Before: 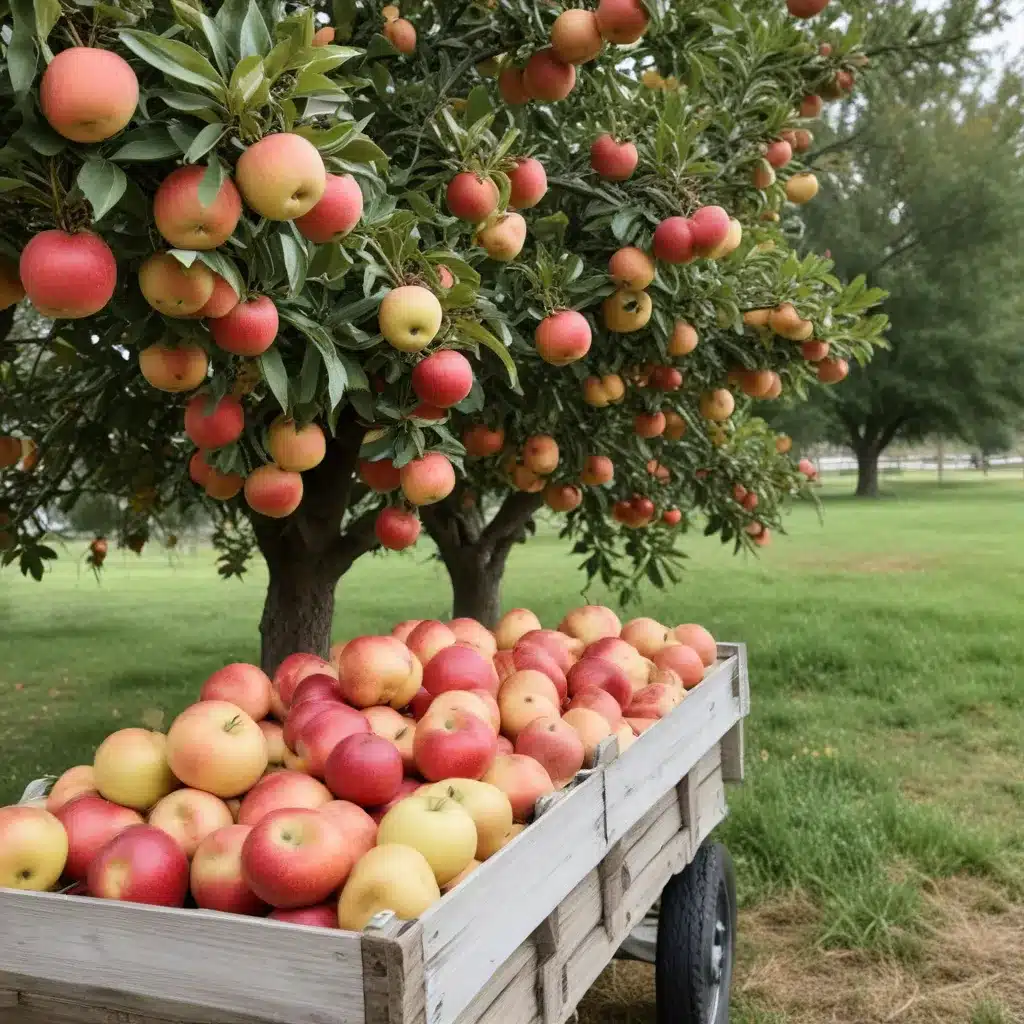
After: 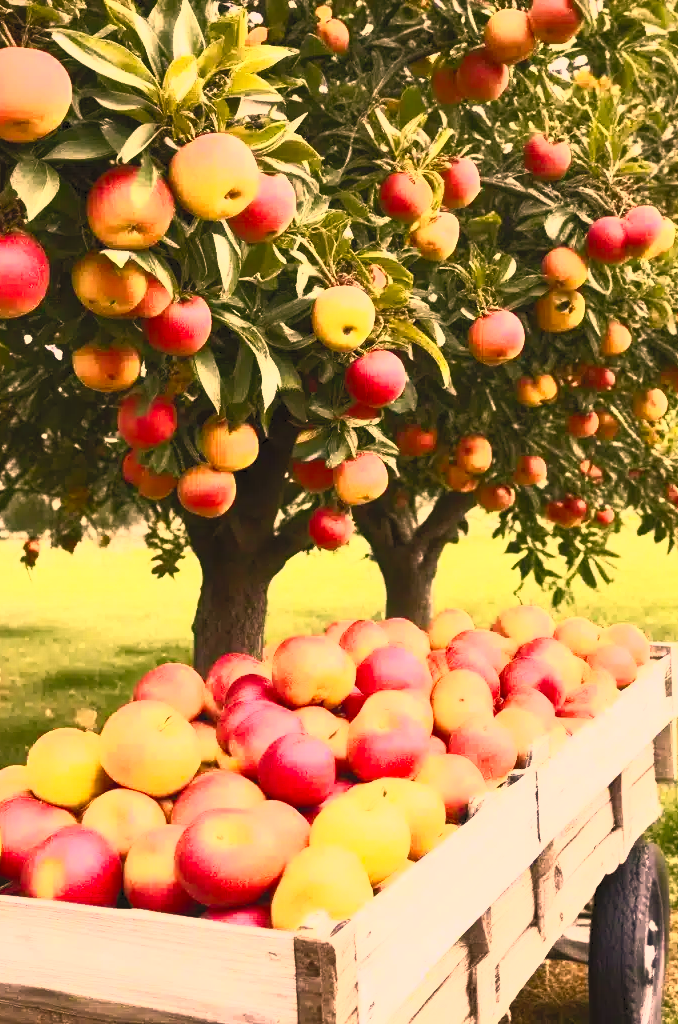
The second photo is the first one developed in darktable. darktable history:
contrast brightness saturation: contrast 0.997, brightness 0.983, saturation 0.981
color correction: highlights a* 39.45, highlights b* 39.72, saturation 0.685
crop and rotate: left 6.63%, right 27.139%
